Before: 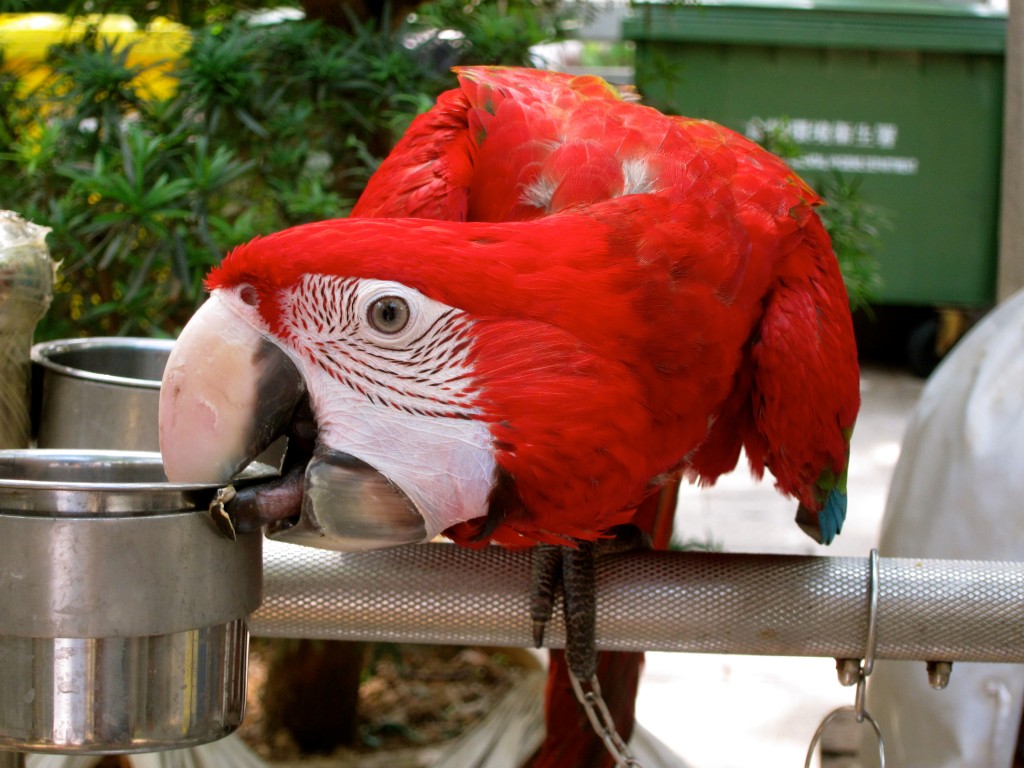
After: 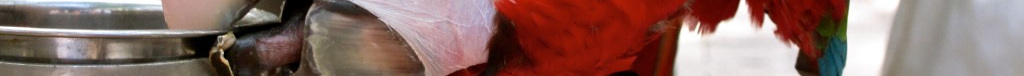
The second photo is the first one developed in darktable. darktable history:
shadows and highlights: shadows 52.34, highlights -28.23, soften with gaussian
crop and rotate: top 59.084%, bottom 30.916%
